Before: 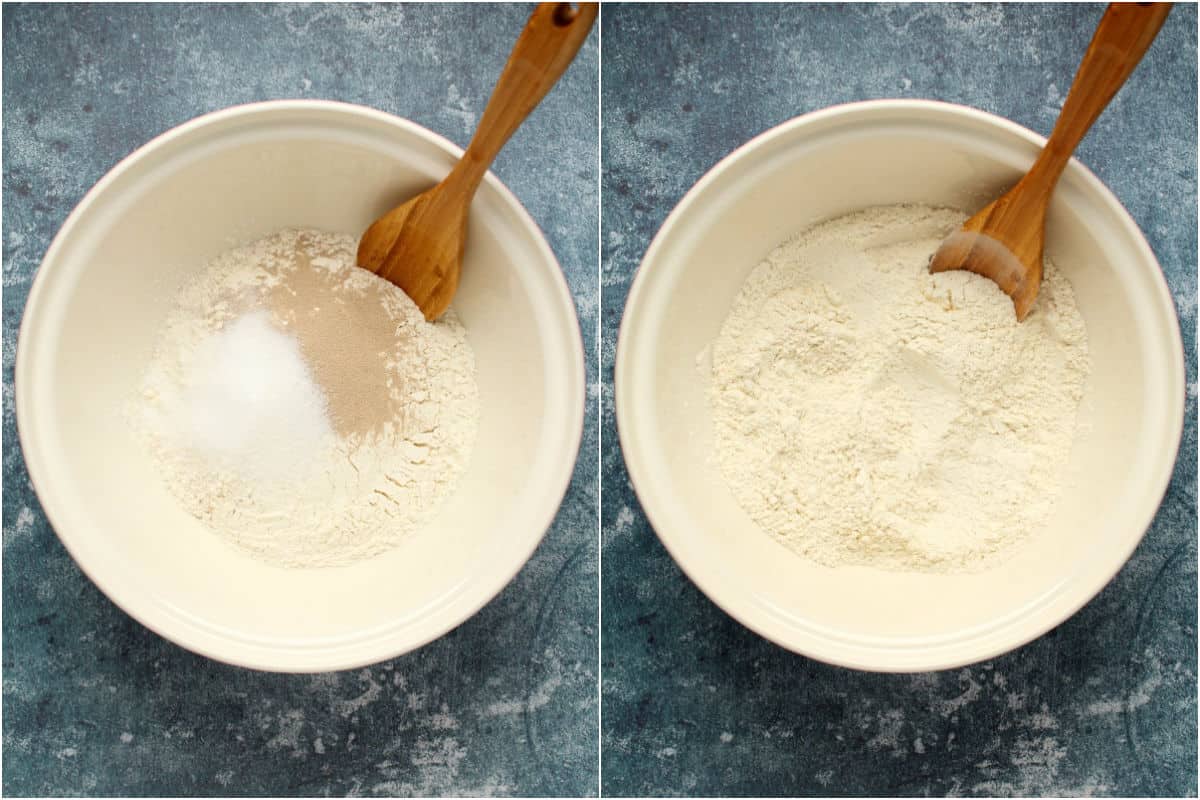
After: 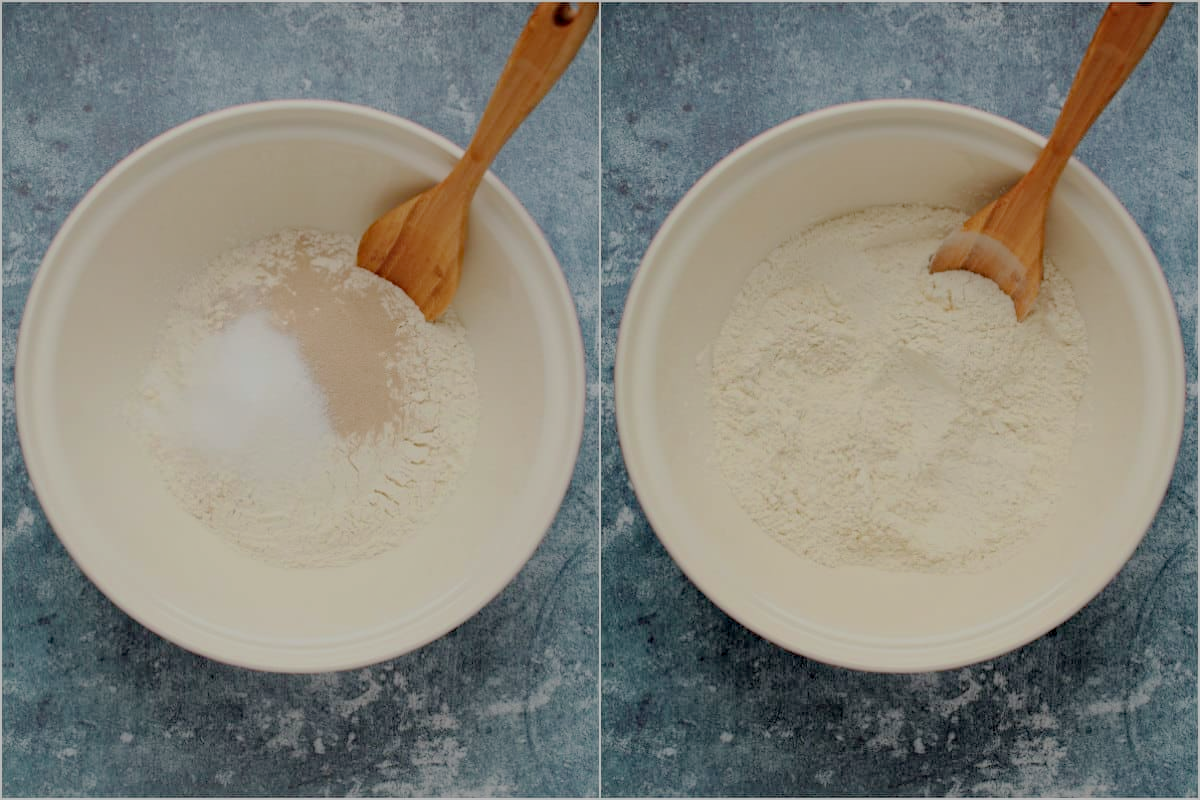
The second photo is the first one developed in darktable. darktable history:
haze removal: compatibility mode true, adaptive false
tone curve: curves: ch0 [(0.013, 0) (0.061, 0.068) (0.239, 0.256) (0.502, 0.505) (0.683, 0.676) (0.761, 0.773) (0.858, 0.858) (0.987, 0.945)]; ch1 [(0, 0) (0.172, 0.123) (0.304, 0.267) (0.414, 0.395) (0.472, 0.473) (0.502, 0.508) (0.521, 0.528) (0.583, 0.595) (0.654, 0.673) (0.728, 0.761) (1, 1)]; ch2 [(0, 0) (0.411, 0.424) (0.485, 0.476) (0.502, 0.502) (0.553, 0.557) (0.57, 0.576) (1, 1)], preserve colors none
filmic rgb: middle gray luminance 2.77%, black relative exposure -9.88 EV, white relative exposure 6.99 EV, dynamic range scaling 10.39%, target black luminance 0%, hardness 3.18, latitude 43.58%, contrast 0.682, highlights saturation mix 4.32%, shadows ↔ highlights balance 13.98%
